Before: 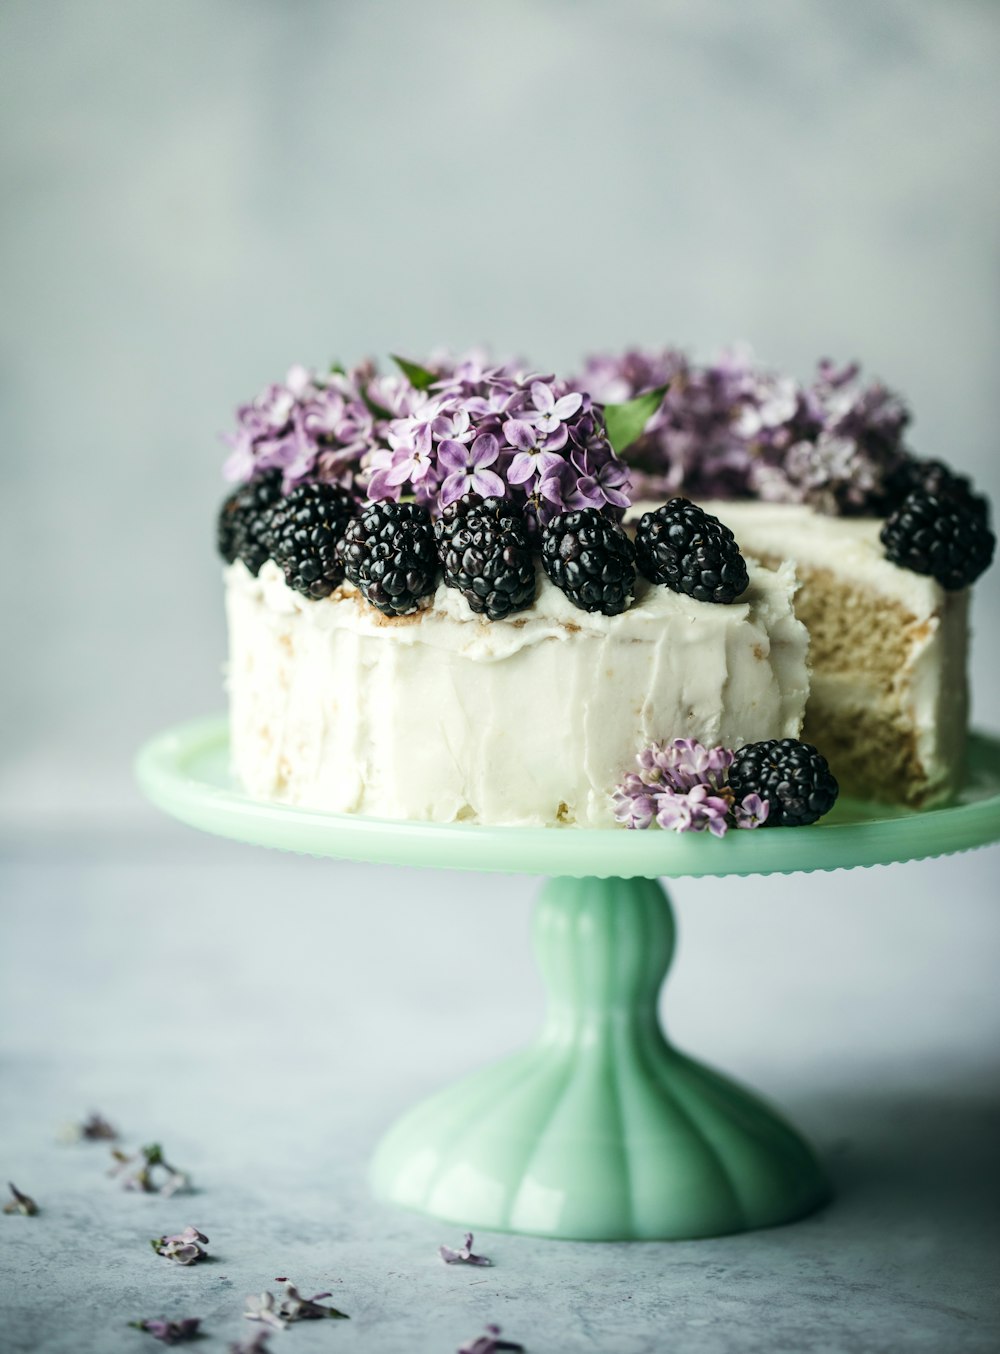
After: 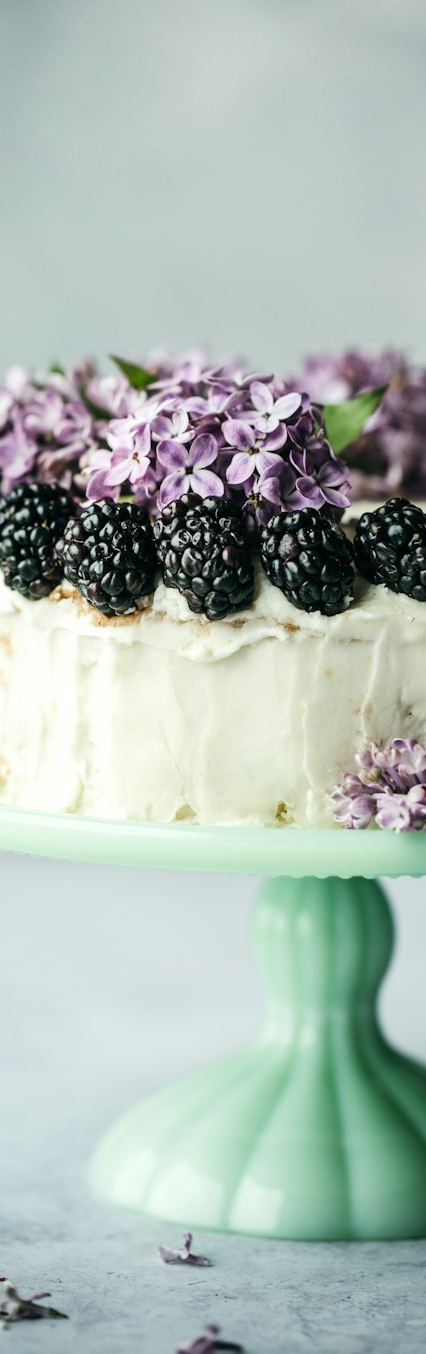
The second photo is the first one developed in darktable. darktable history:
crop: left 28.153%, right 29.153%
